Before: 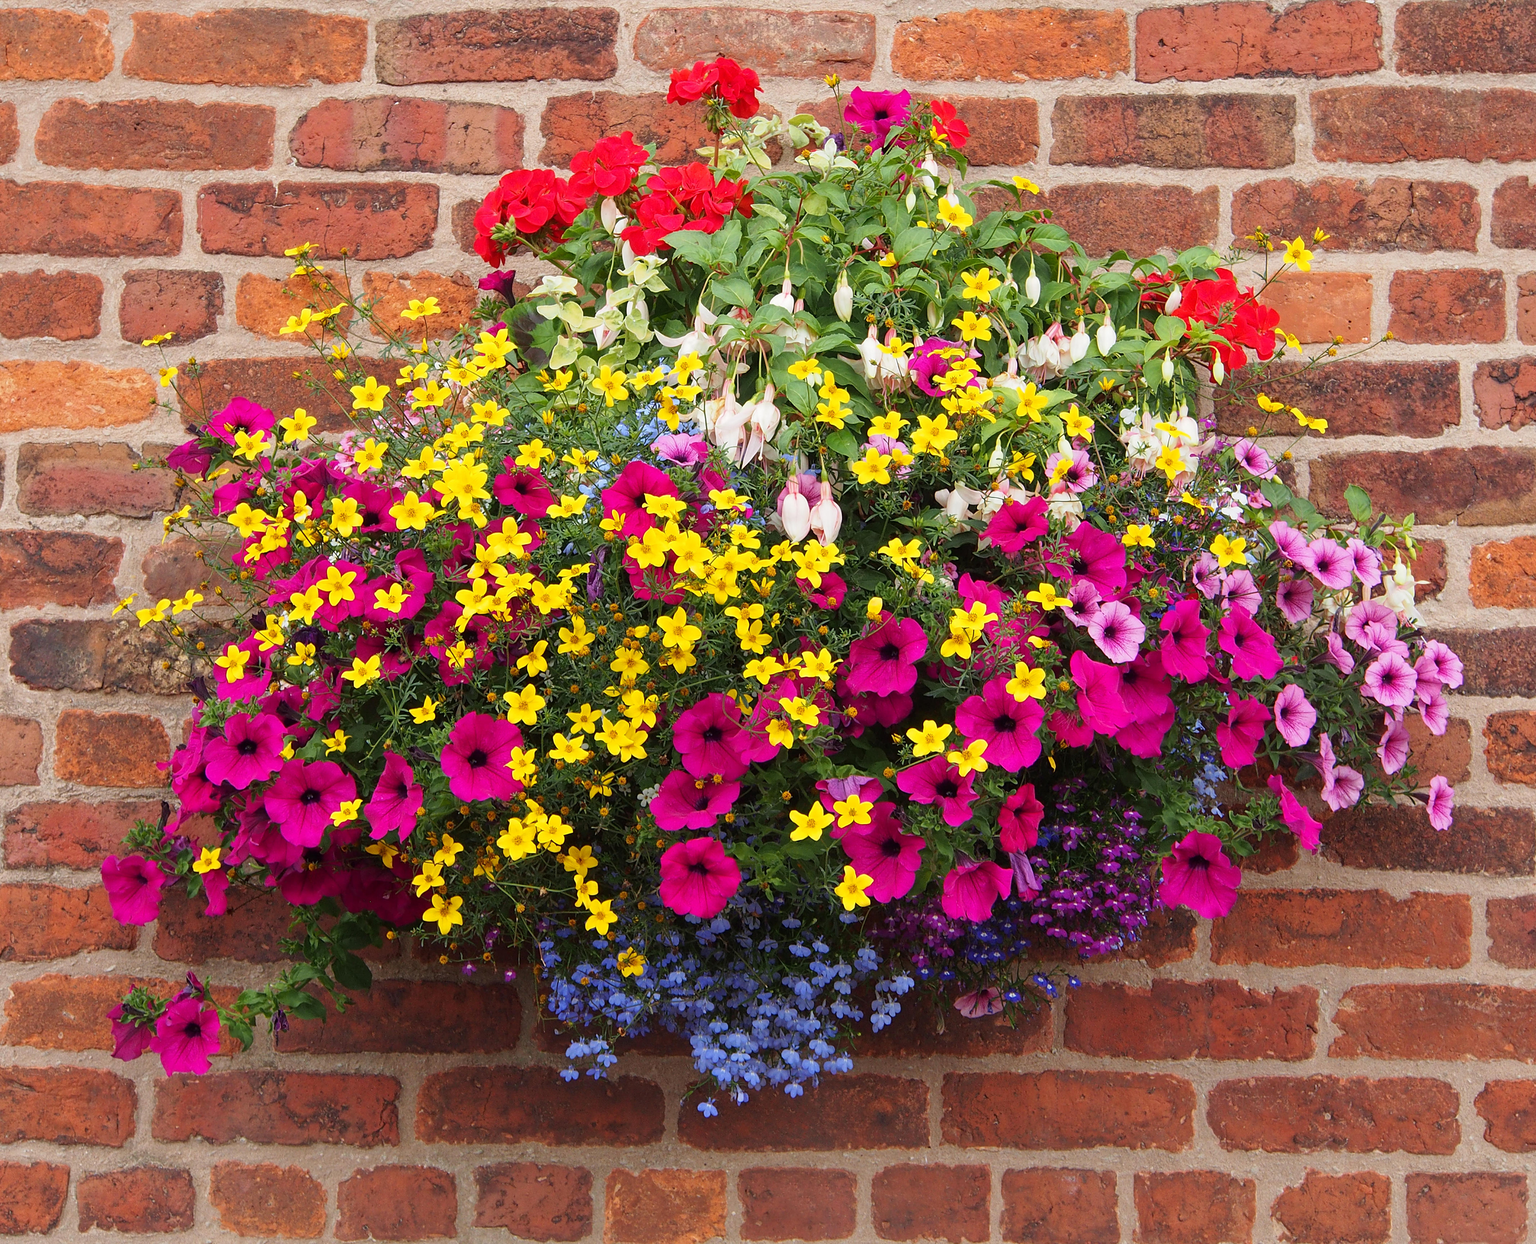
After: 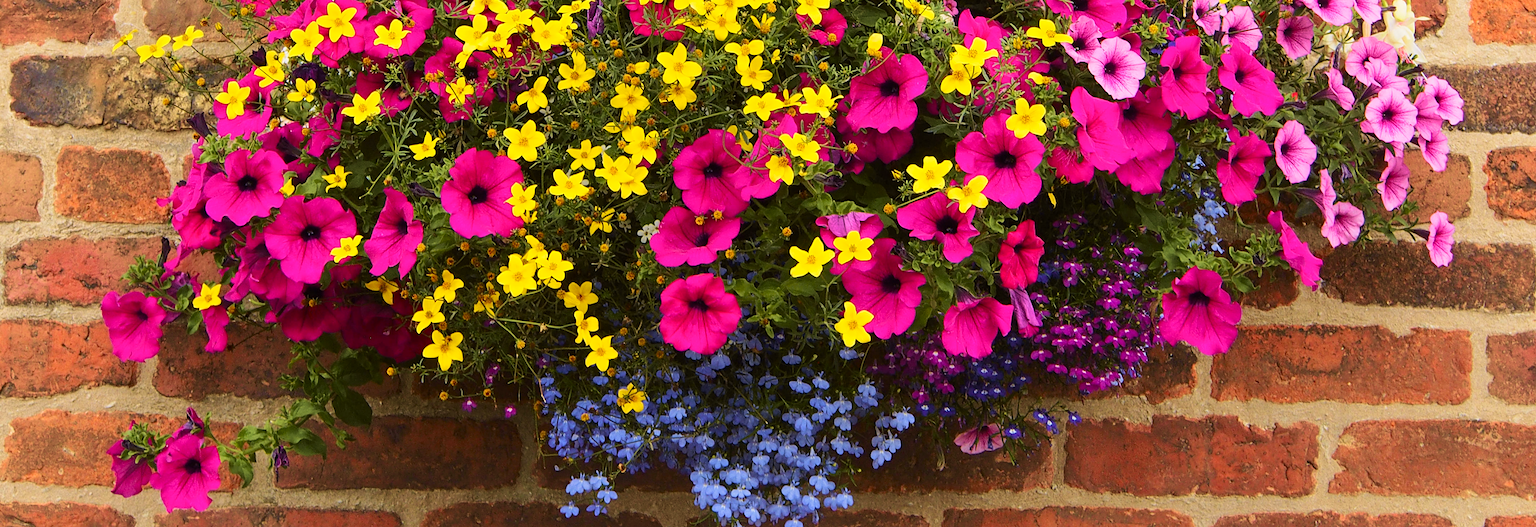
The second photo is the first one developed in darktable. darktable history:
tone curve: curves: ch0 [(0, 0) (0.239, 0.248) (0.508, 0.606) (0.828, 0.878) (1, 1)]; ch1 [(0, 0) (0.401, 0.42) (0.45, 0.464) (0.492, 0.498) (0.511, 0.507) (0.561, 0.549) (0.688, 0.726) (1, 1)]; ch2 [(0, 0) (0.411, 0.433) (0.5, 0.504) (0.545, 0.574) (1, 1)], color space Lab, independent channels, preserve colors none
velvia: strength 49.75%
crop: top 45.379%, bottom 12.191%
